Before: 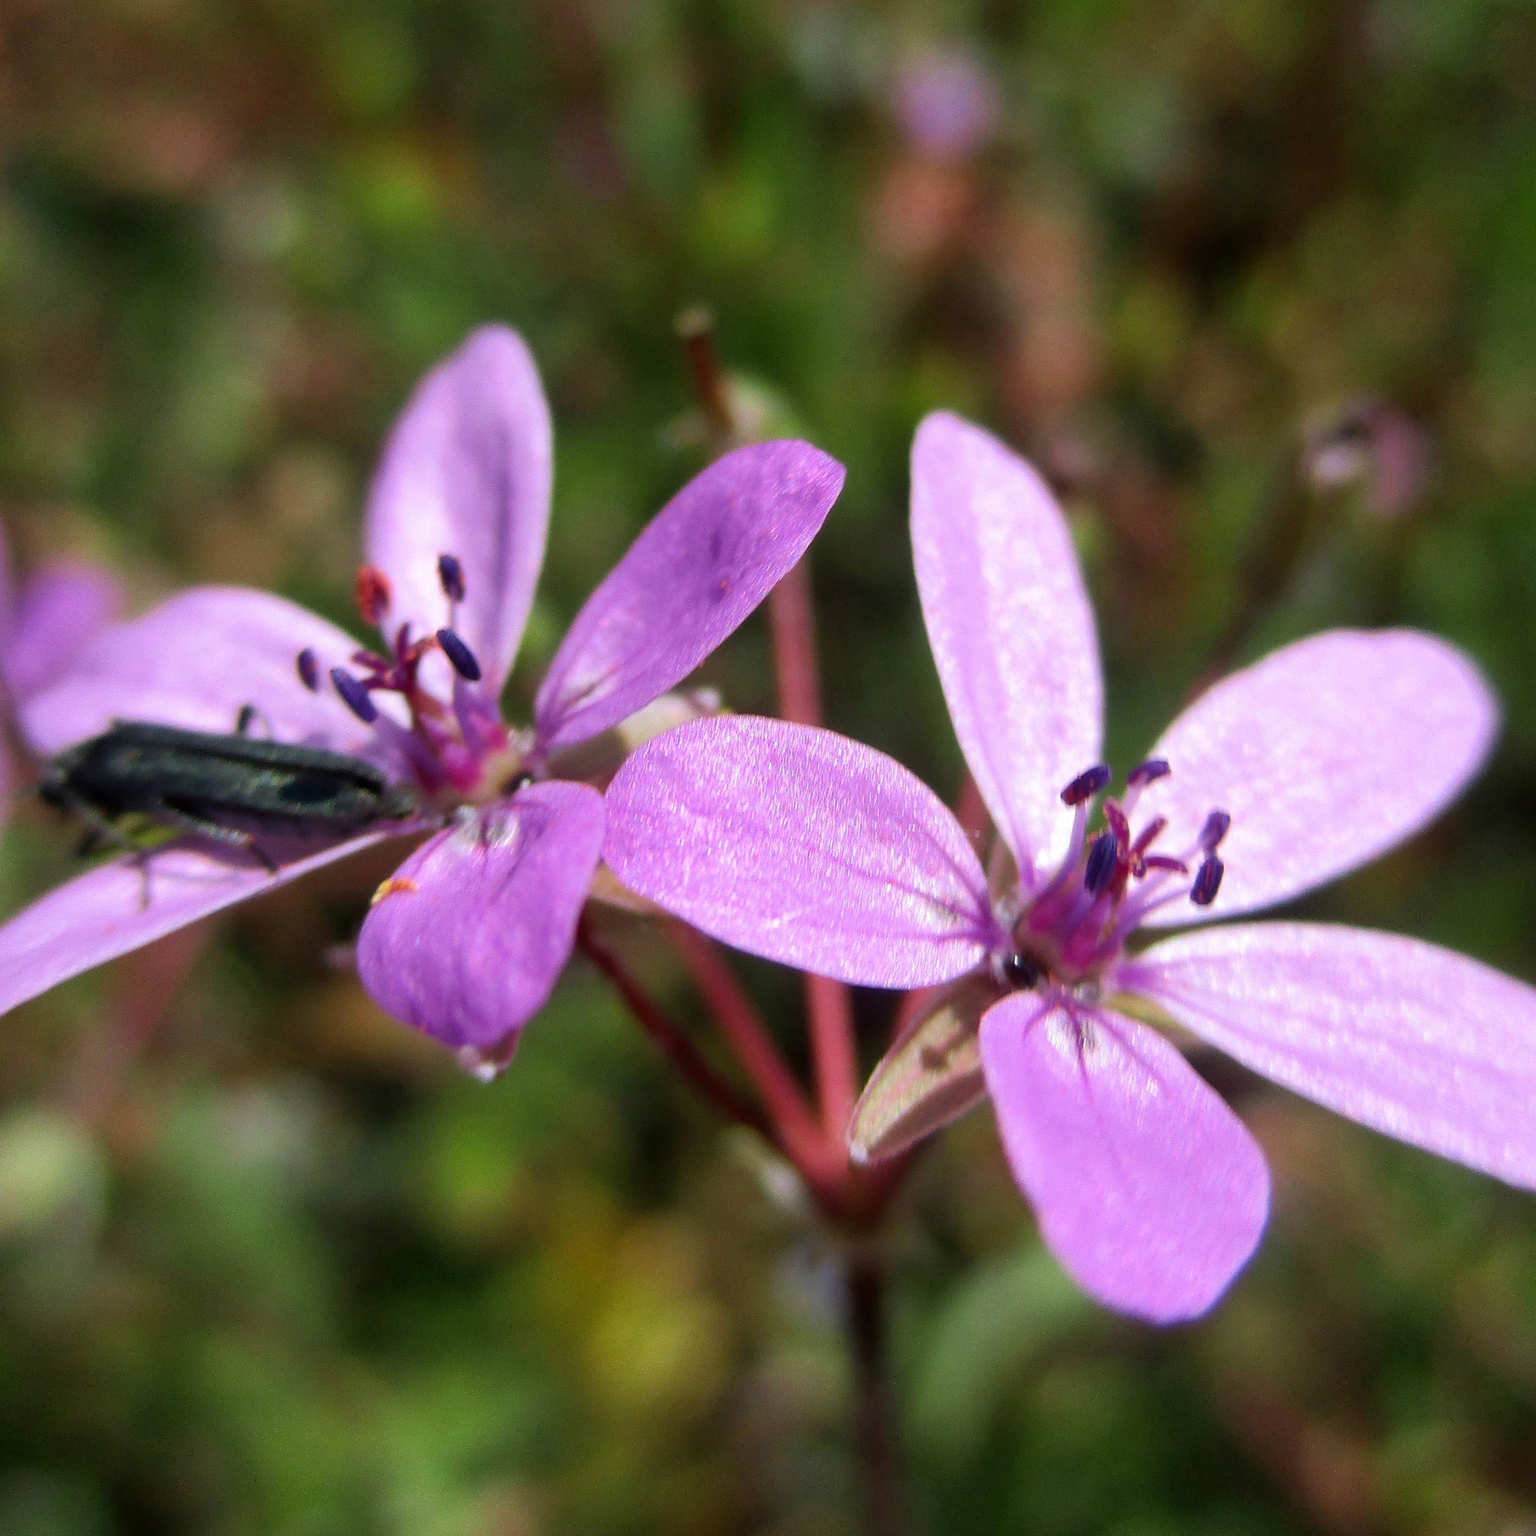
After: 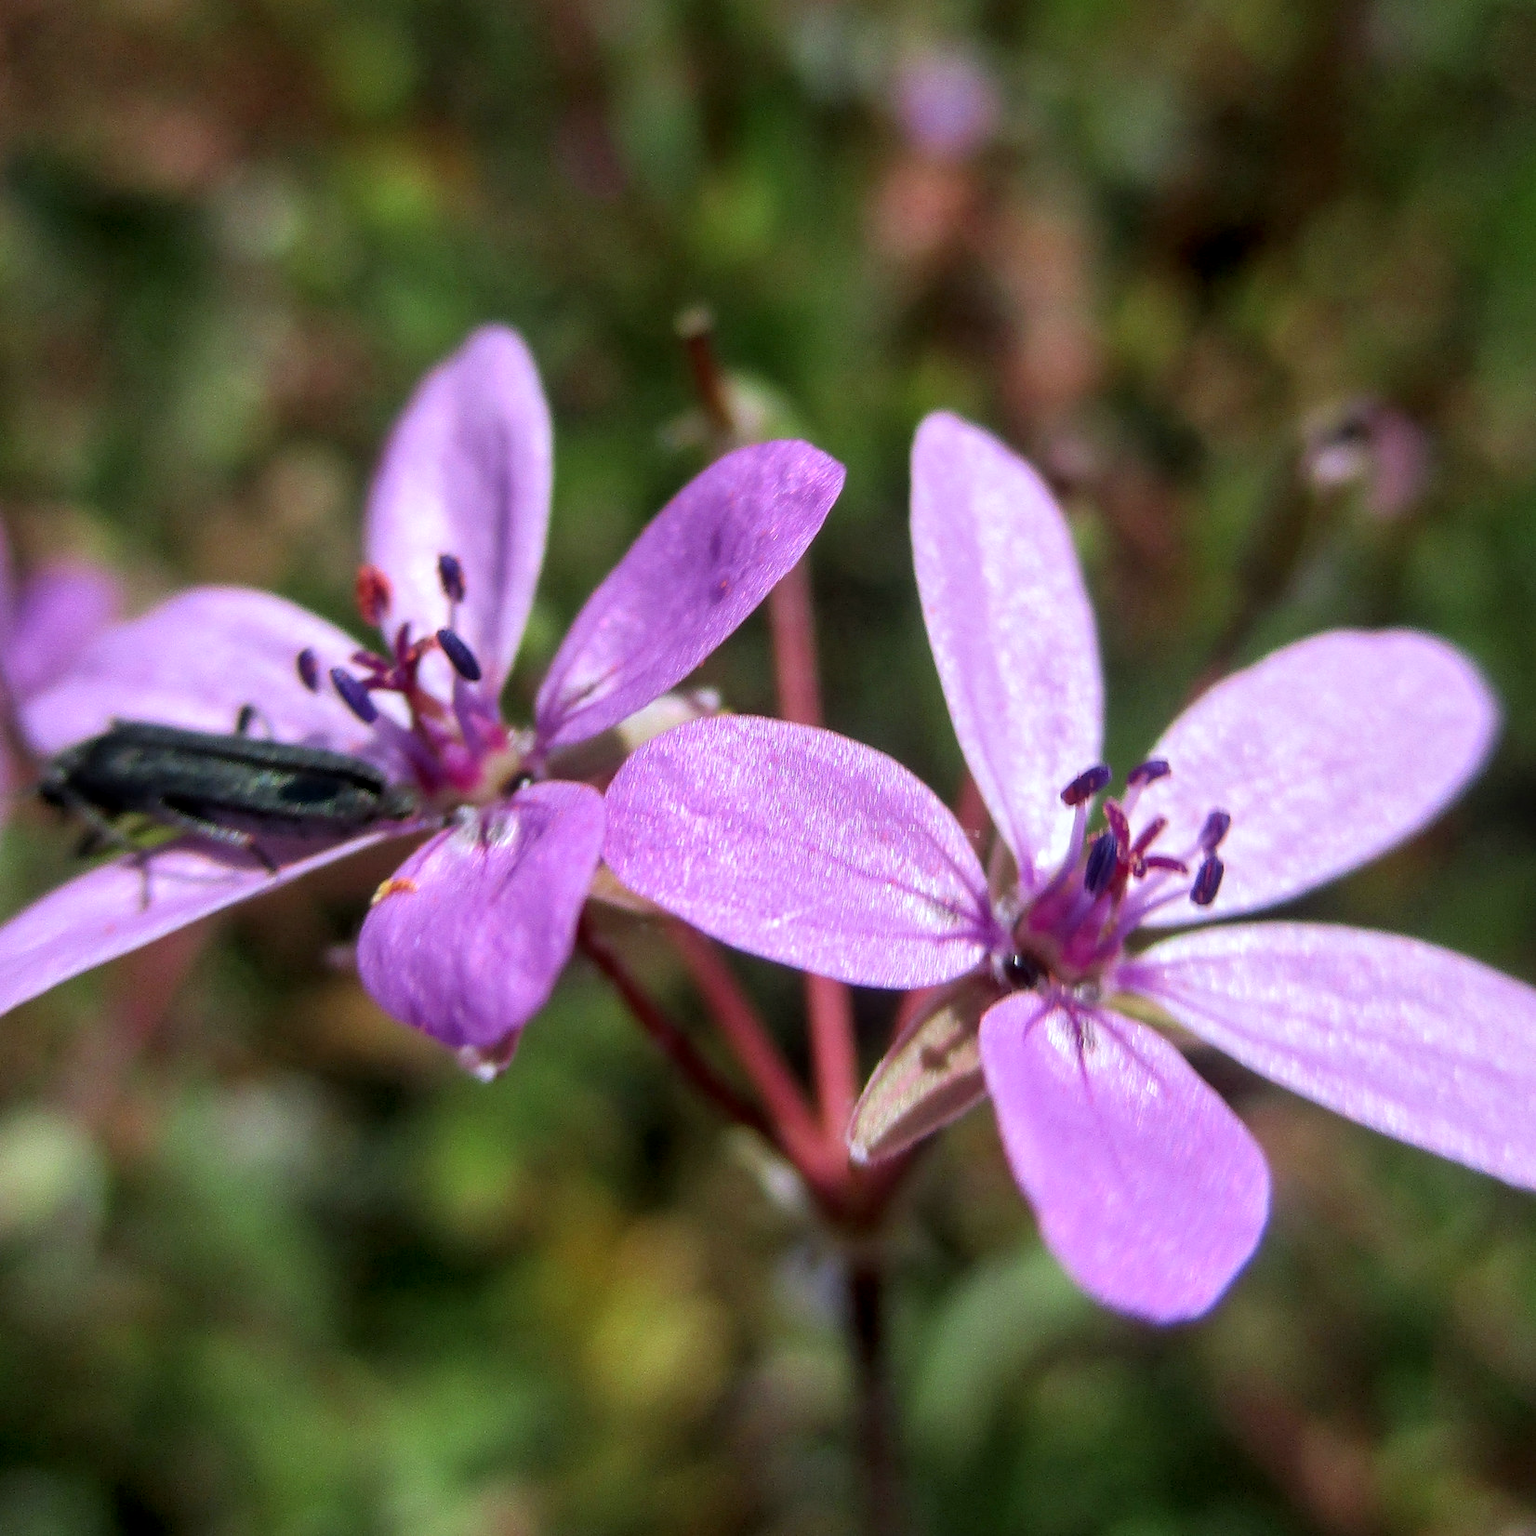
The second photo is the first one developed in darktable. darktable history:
exposure: exposure -0.046 EV, compensate highlight preservation false
tone equalizer: smoothing 1
local contrast: on, module defaults
color correction: highlights a* -0.158, highlights b* -5.8, shadows a* -0.138, shadows b* -0.12
